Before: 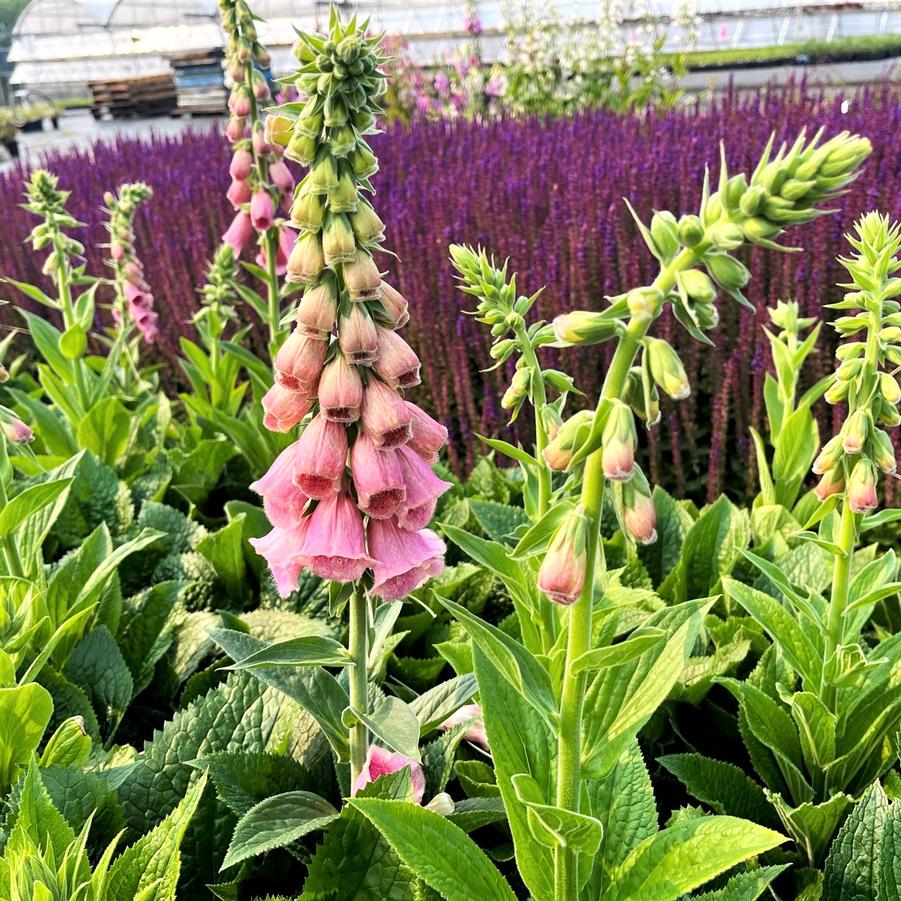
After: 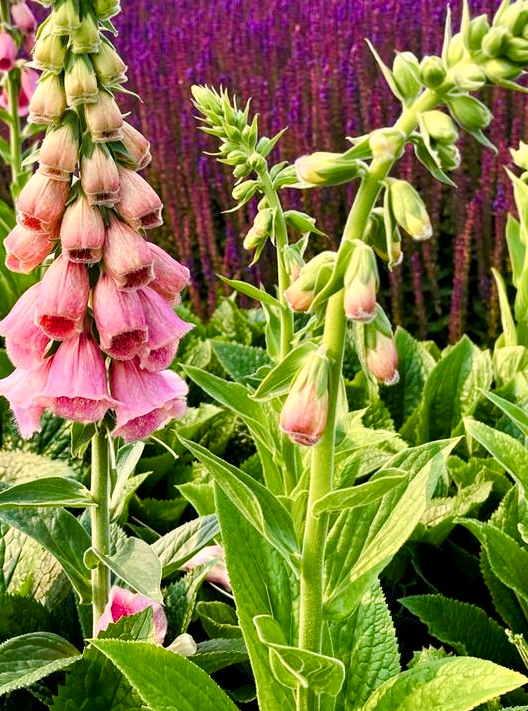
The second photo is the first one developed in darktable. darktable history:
color balance rgb: shadows lift › chroma 0.989%, shadows lift › hue 115.69°, highlights gain › chroma 1.634%, highlights gain › hue 56.92°, perceptual saturation grading › global saturation 0.017%, perceptual saturation grading › highlights -17.992%, perceptual saturation grading › mid-tones 33.538%, perceptual saturation grading › shadows 50.424%, global vibrance 20%
crop and rotate: left 28.669%, top 17.74%, right 12.644%, bottom 3.318%
